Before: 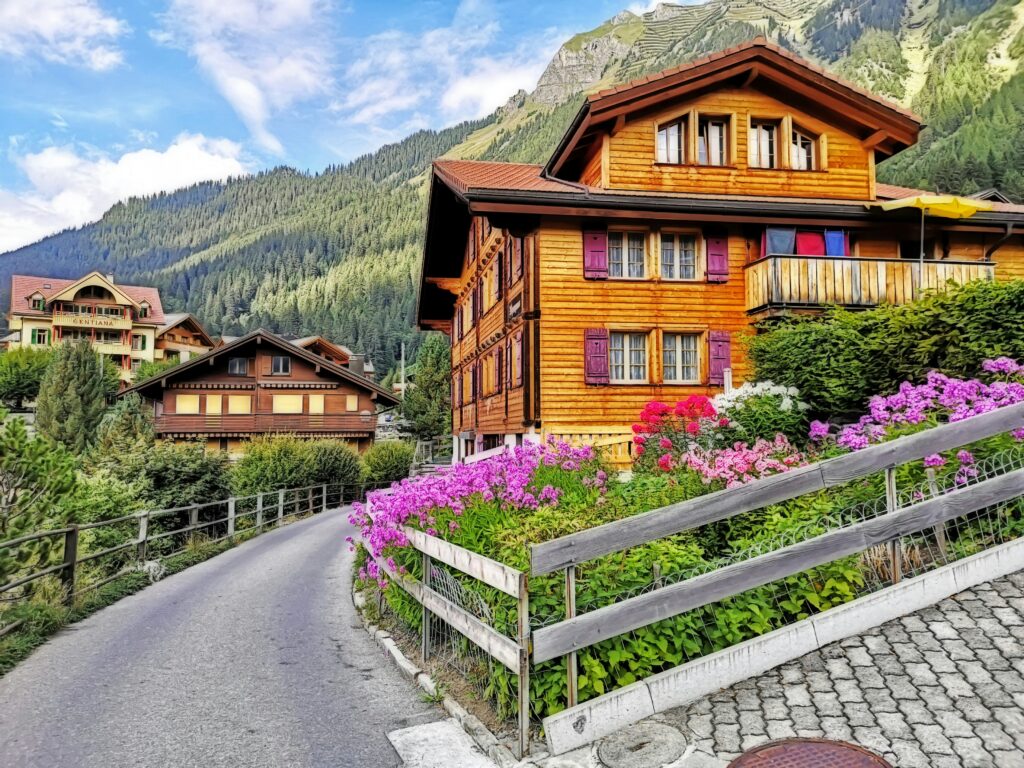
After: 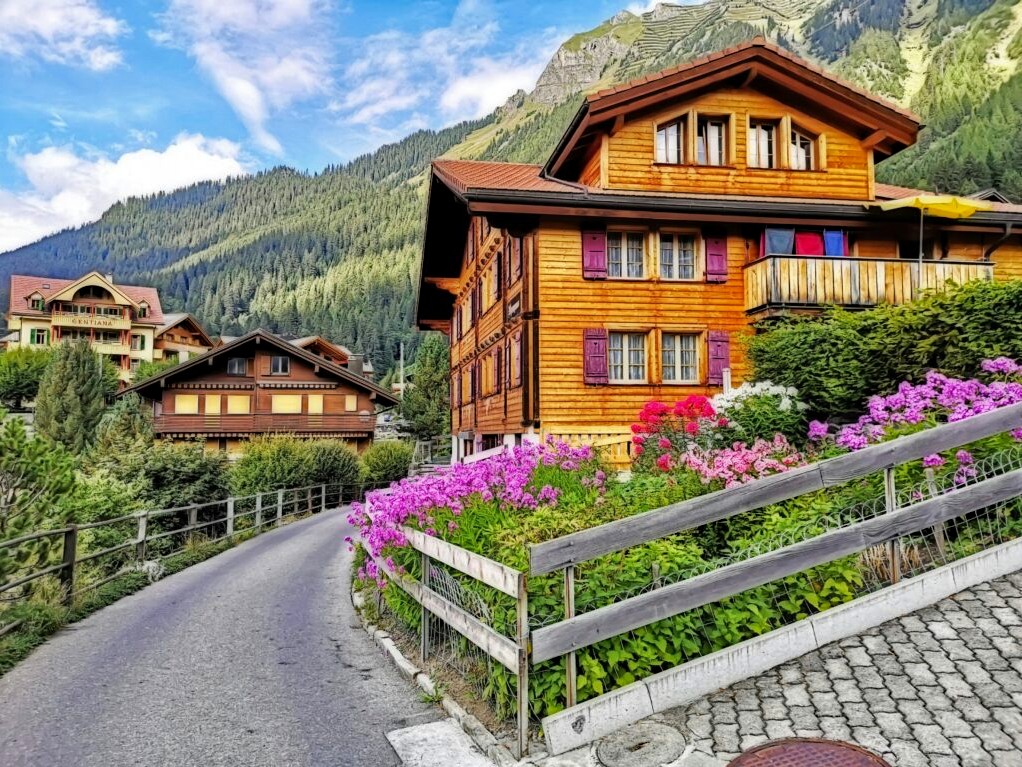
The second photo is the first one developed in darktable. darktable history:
crop and rotate: left 0.126%
haze removal: strength 0.29, distance 0.25, compatibility mode true, adaptive false
